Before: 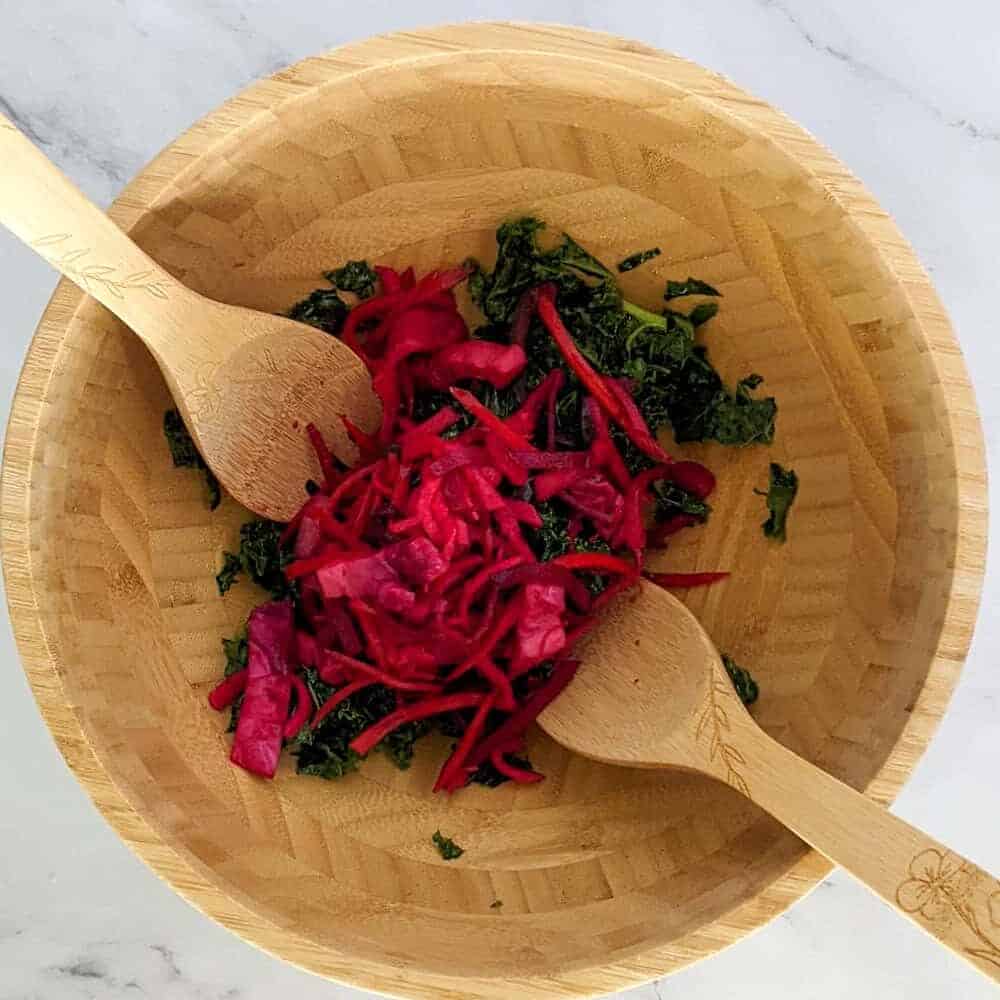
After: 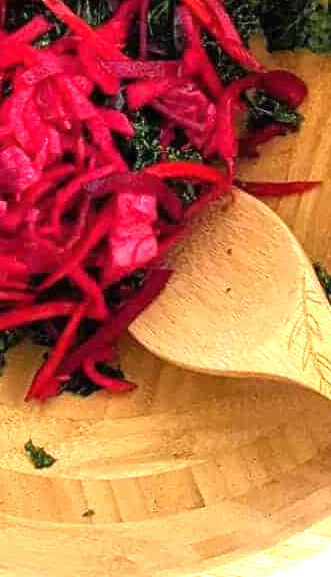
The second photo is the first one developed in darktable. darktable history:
crop: left 40.878%, top 39.176%, right 25.993%, bottom 3.081%
exposure: black level correction 0, exposure 1.35 EV, compensate exposure bias true, compensate highlight preservation false
